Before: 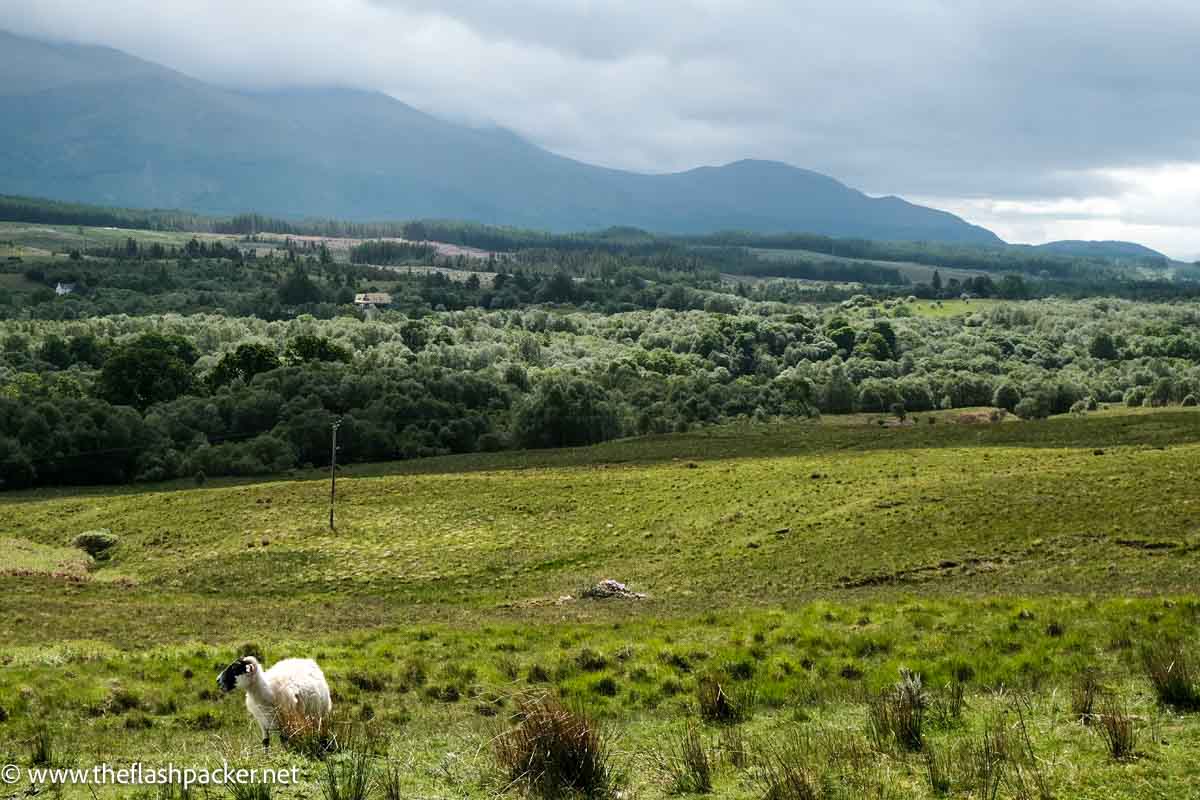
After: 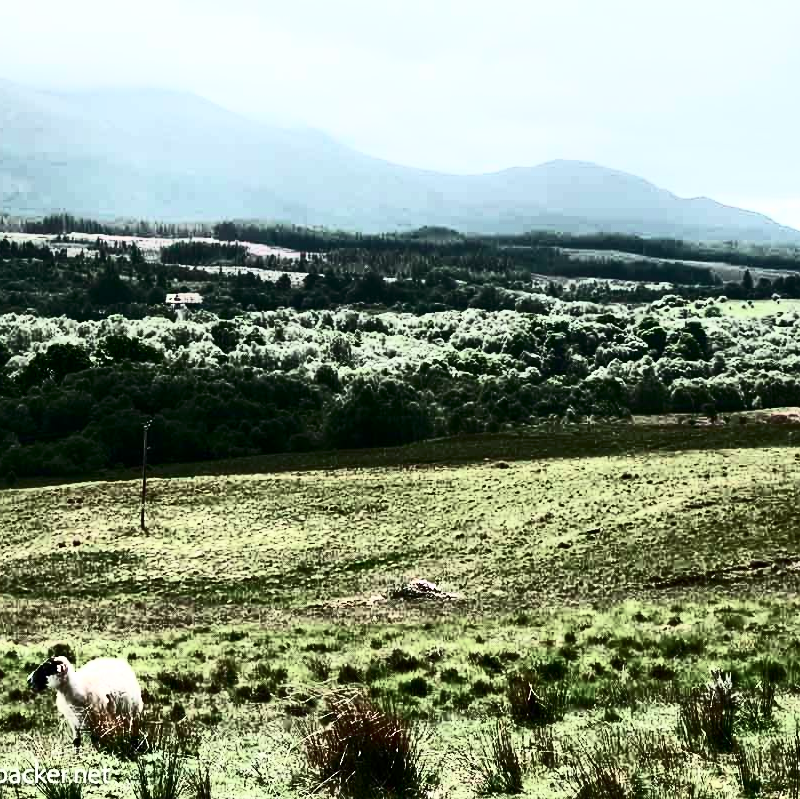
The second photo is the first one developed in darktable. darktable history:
contrast brightness saturation: contrast 0.93, brightness 0.2
tone equalizer: on, module defaults
color contrast: blue-yellow contrast 0.62
crop and rotate: left 15.754%, right 17.579%
